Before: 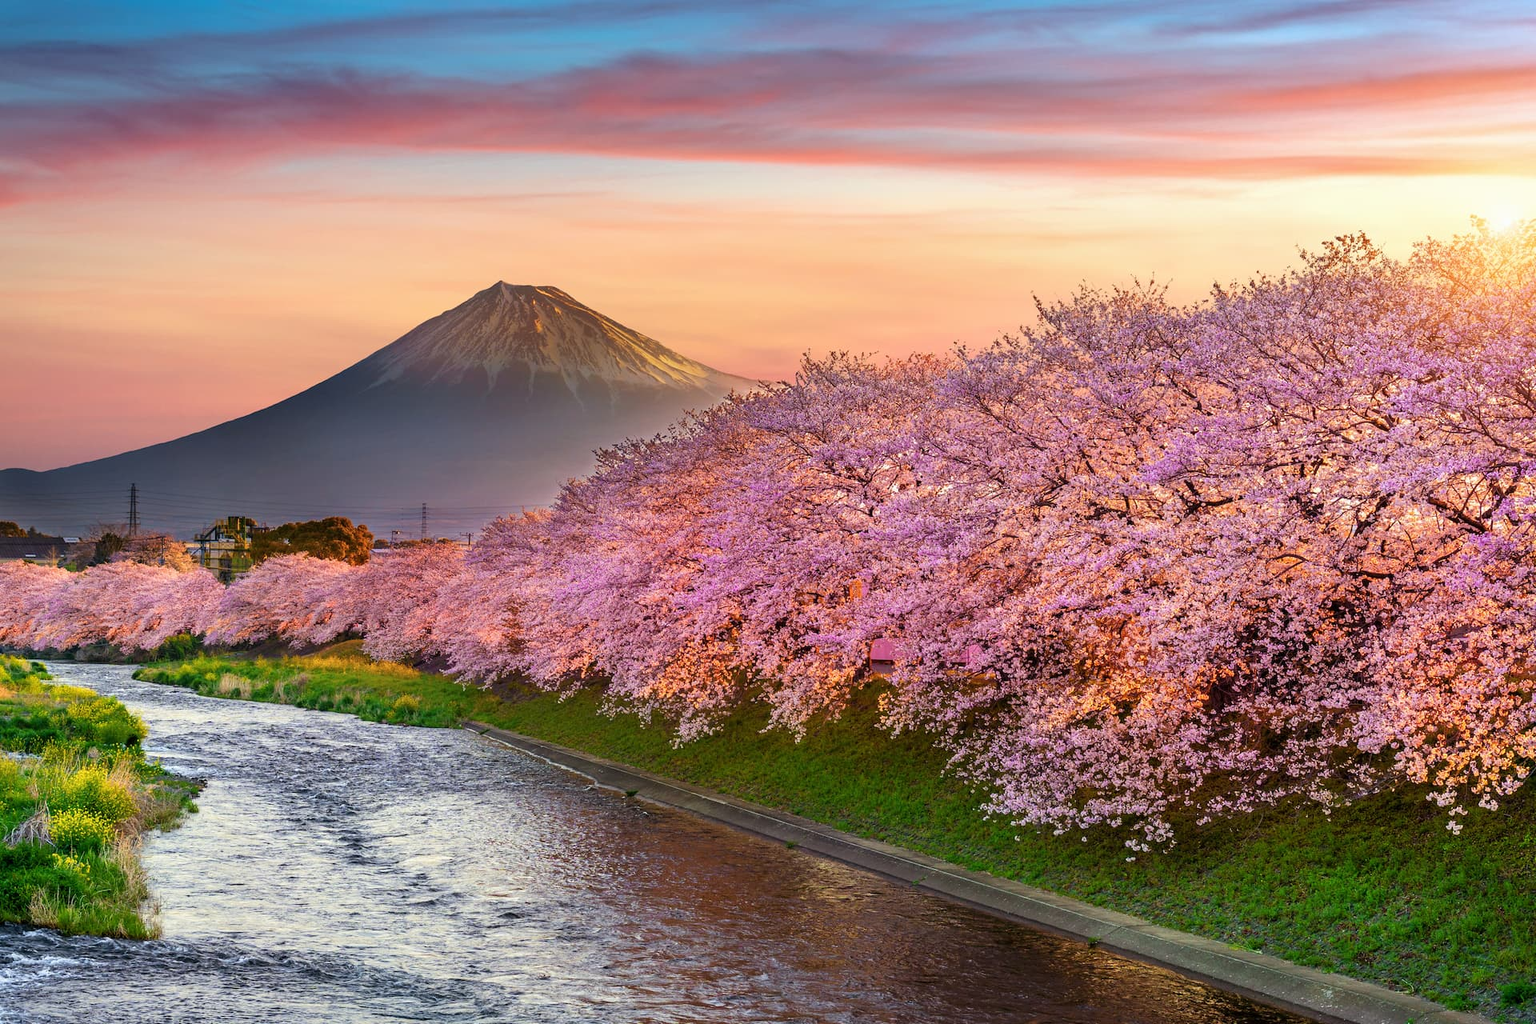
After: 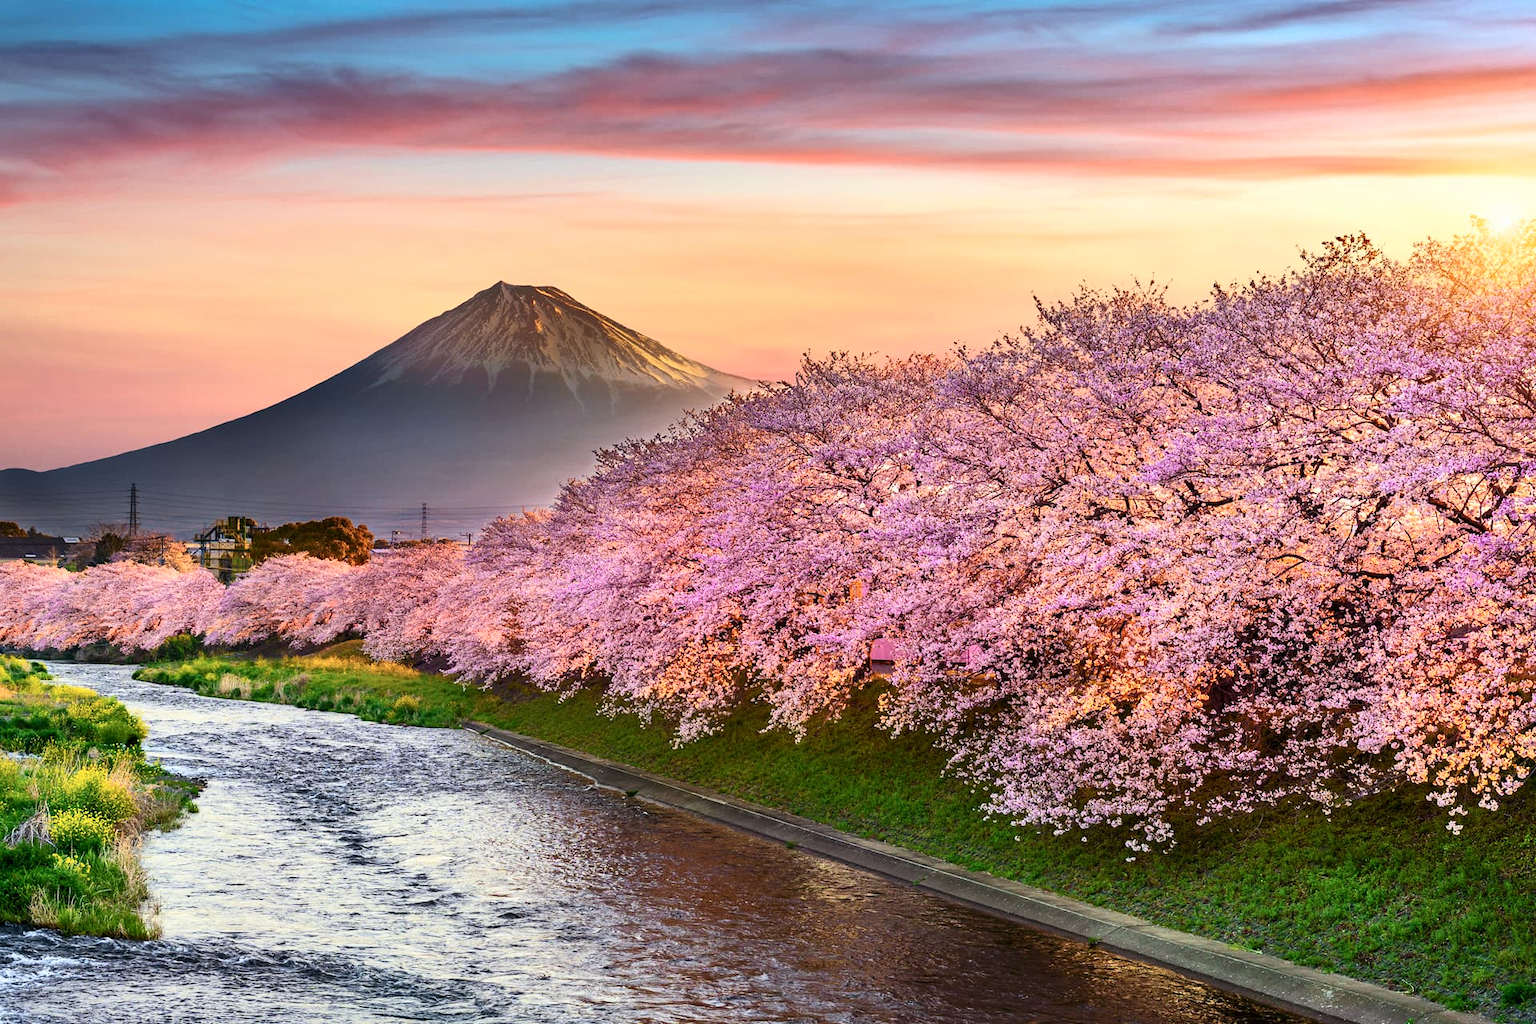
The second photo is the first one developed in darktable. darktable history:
shadows and highlights: shadows 22.7, highlights -48.71, soften with gaussian
contrast brightness saturation: contrast 0.24, brightness 0.09
